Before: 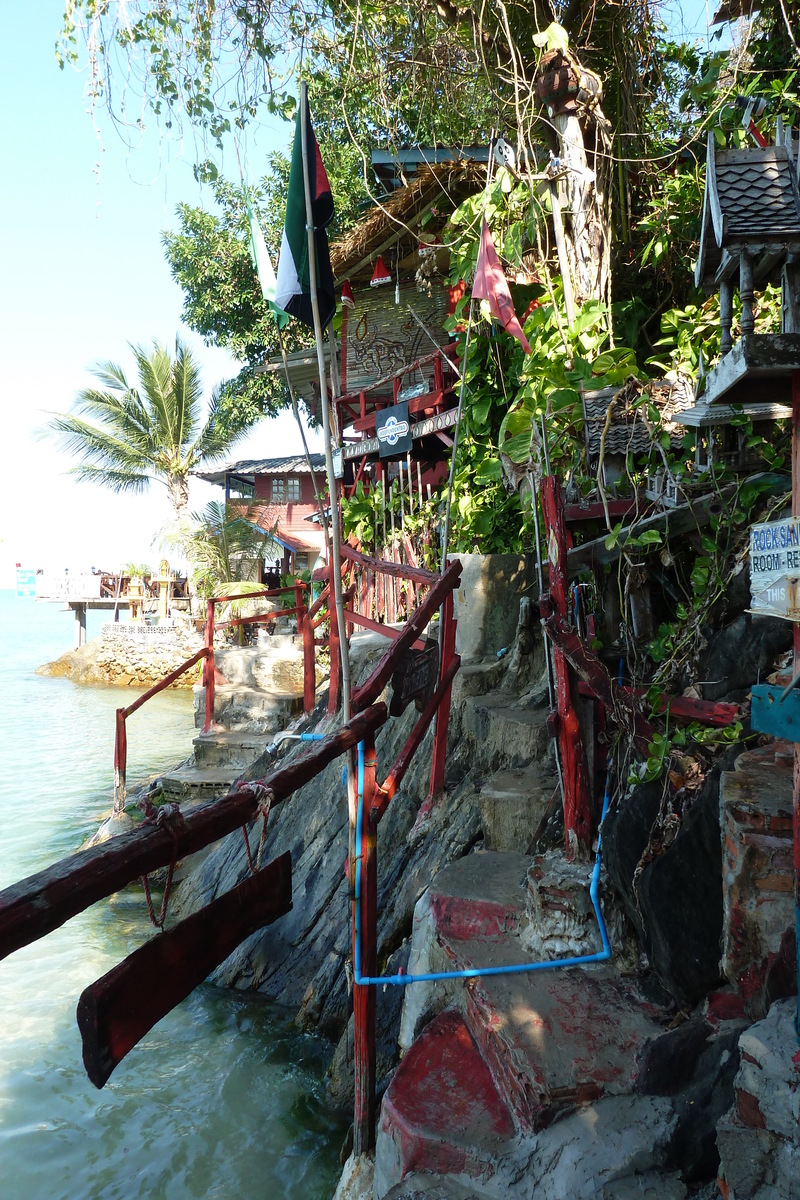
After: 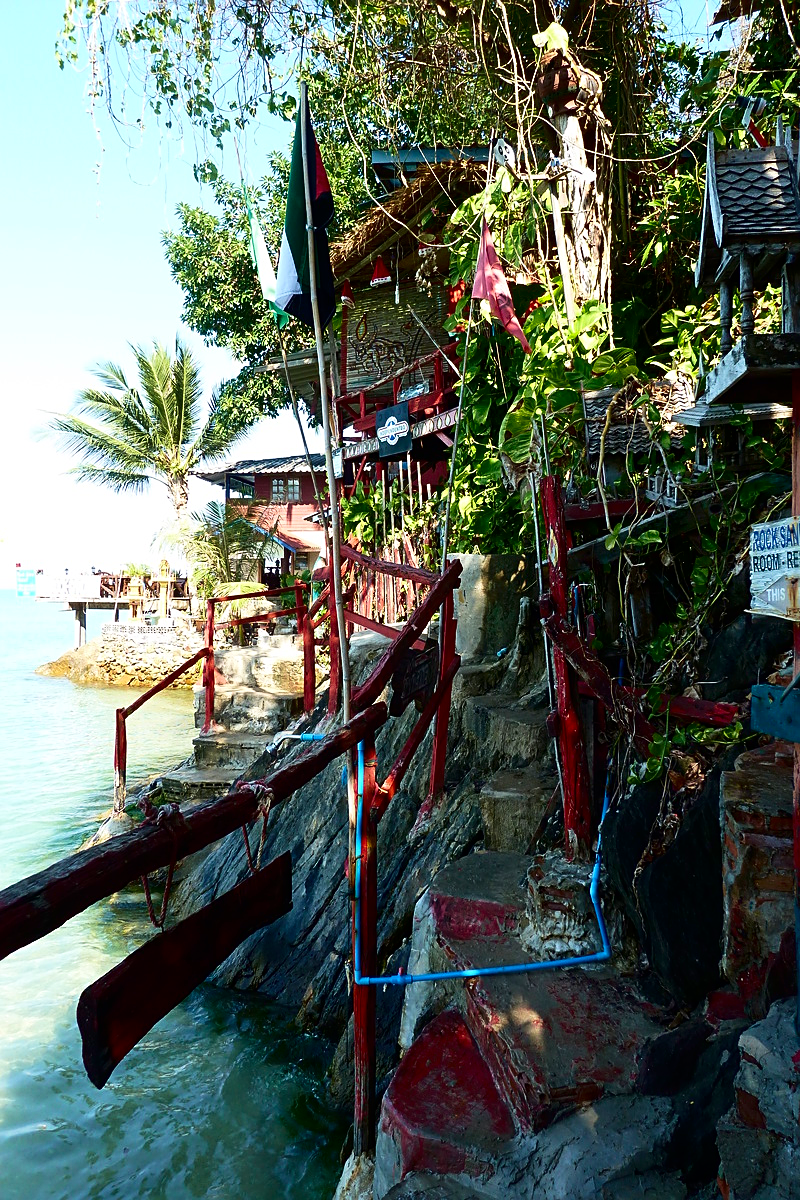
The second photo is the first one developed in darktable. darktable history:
velvia: on, module defaults
contrast brightness saturation: contrast 0.208, brightness -0.102, saturation 0.211
sharpen: on, module defaults
